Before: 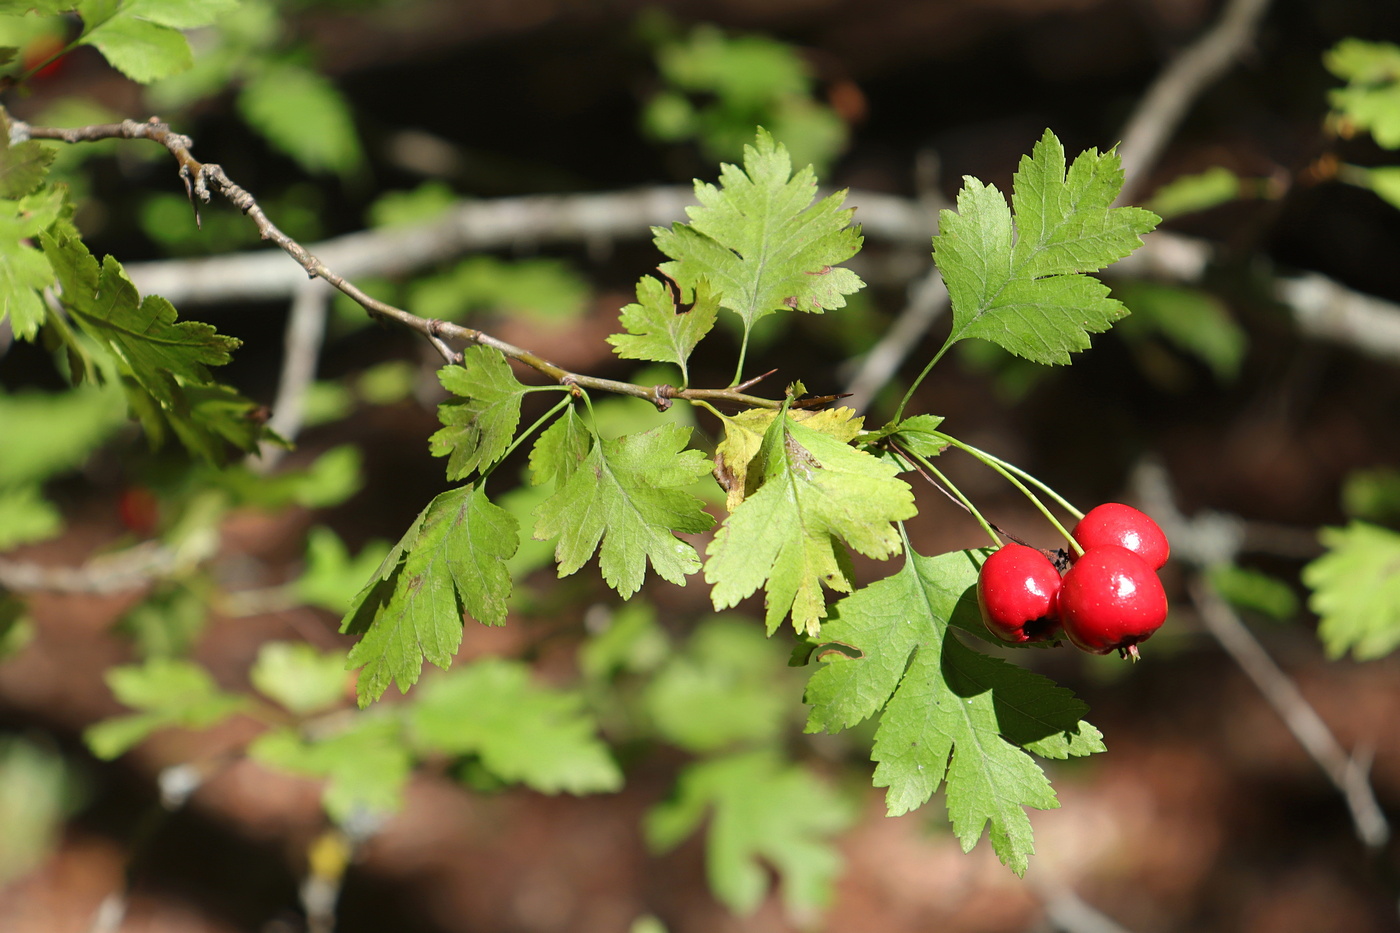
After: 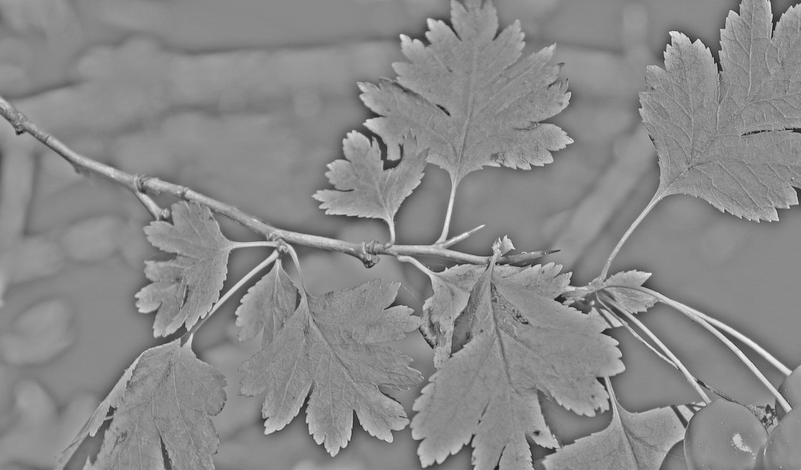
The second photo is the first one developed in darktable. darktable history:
color zones: curves: ch0 [(0, 0.613) (0.01, 0.613) (0.245, 0.448) (0.498, 0.529) (0.642, 0.665) (0.879, 0.777) (0.99, 0.613)]; ch1 [(0, 0.035) (0.121, 0.189) (0.259, 0.197) (0.415, 0.061) (0.589, 0.022) (0.732, 0.022) (0.857, 0.026) (0.991, 0.053)]
exposure: exposure 0.258 EV, compensate highlight preservation false
crop: left 20.932%, top 15.471%, right 21.848%, bottom 34.081%
color balance rgb: perceptual saturation grading › global saturation 20%, perceptual saturation grading › highlights -25%, perceptual saturation grading › shadows 25%
local contrast: on, module defaults
highpass: sharpness 25.84%, contrast boost 14.94%
tone equalizer: on, module defaults
tone curve: curves: ch0 [(0, 0) (0.003, 0.074) (0.011, 0.079) (0.025, 0.083) (0.044, 0.095) (0.069, 0.097) (0.1, 0.11) (0.136, 0.131) (0.177, 0.159) (0.224, 0.209) (0.277, 0.279) (0.335, 0.367) (0.399, 0.455) (0.468, 0.538) (0.543, 0.621) (0.623, 0.699) (0.709, 0.782) (0.801, 0.848) (0.898, 0.924) (1, 1)], preserve colors none
